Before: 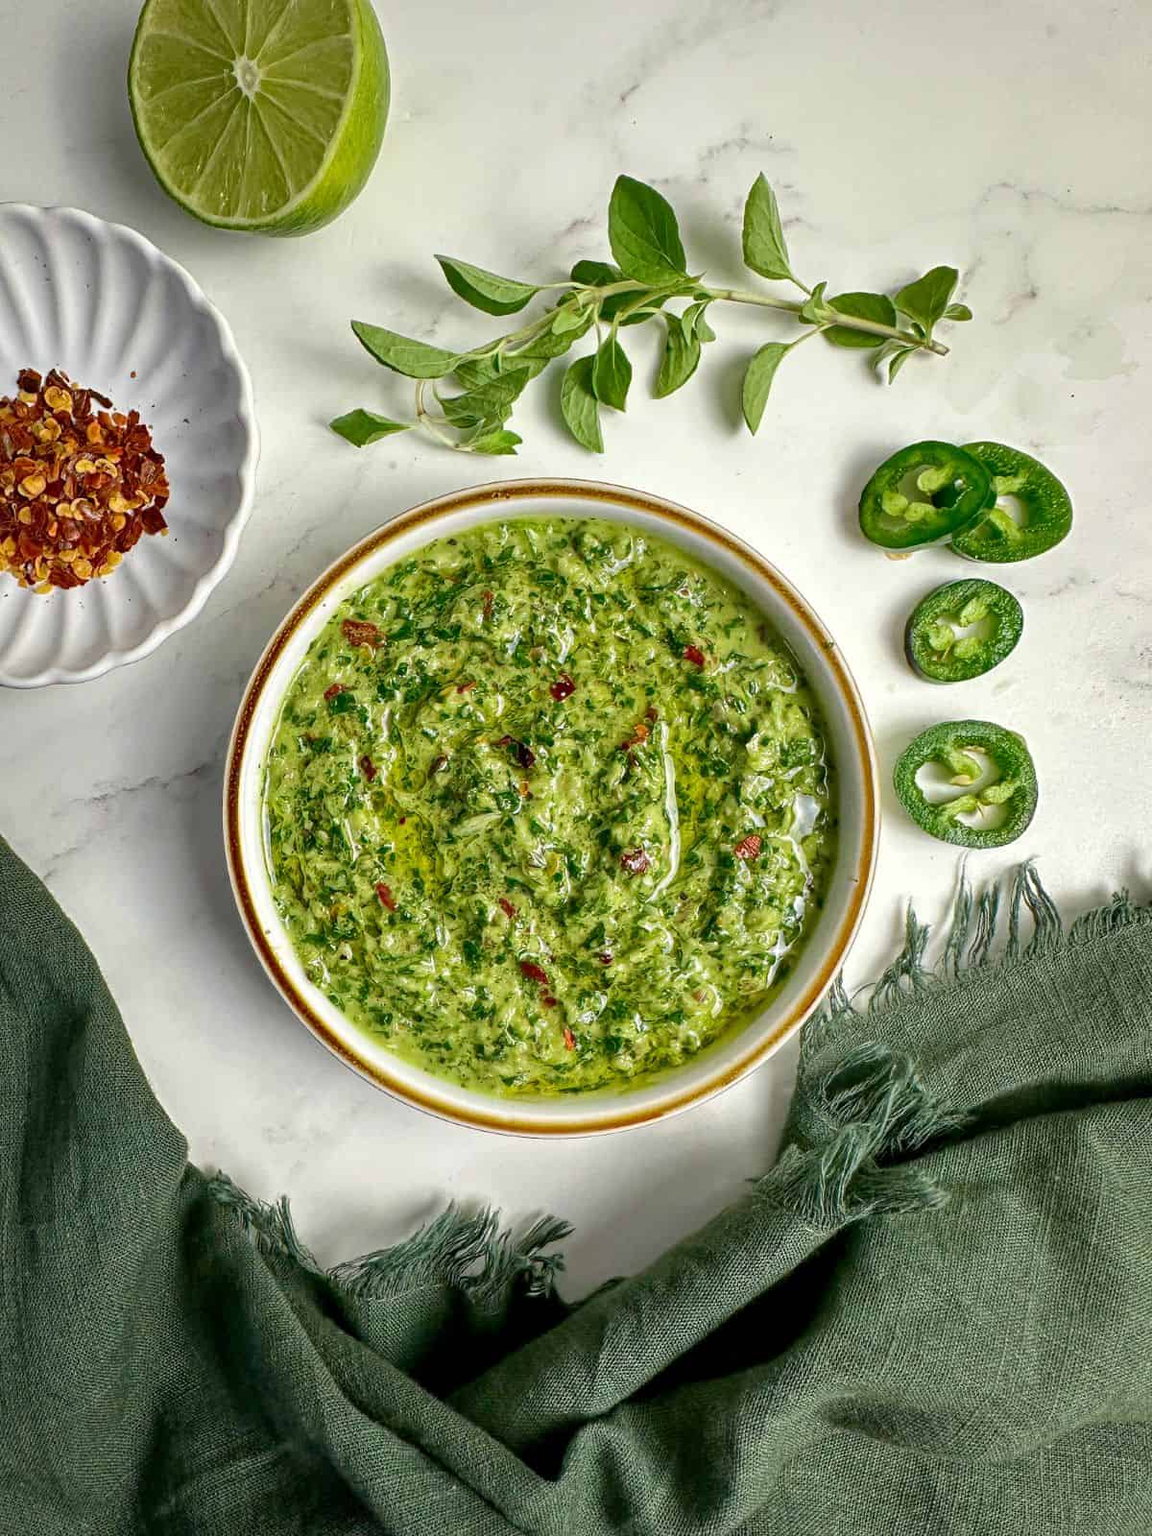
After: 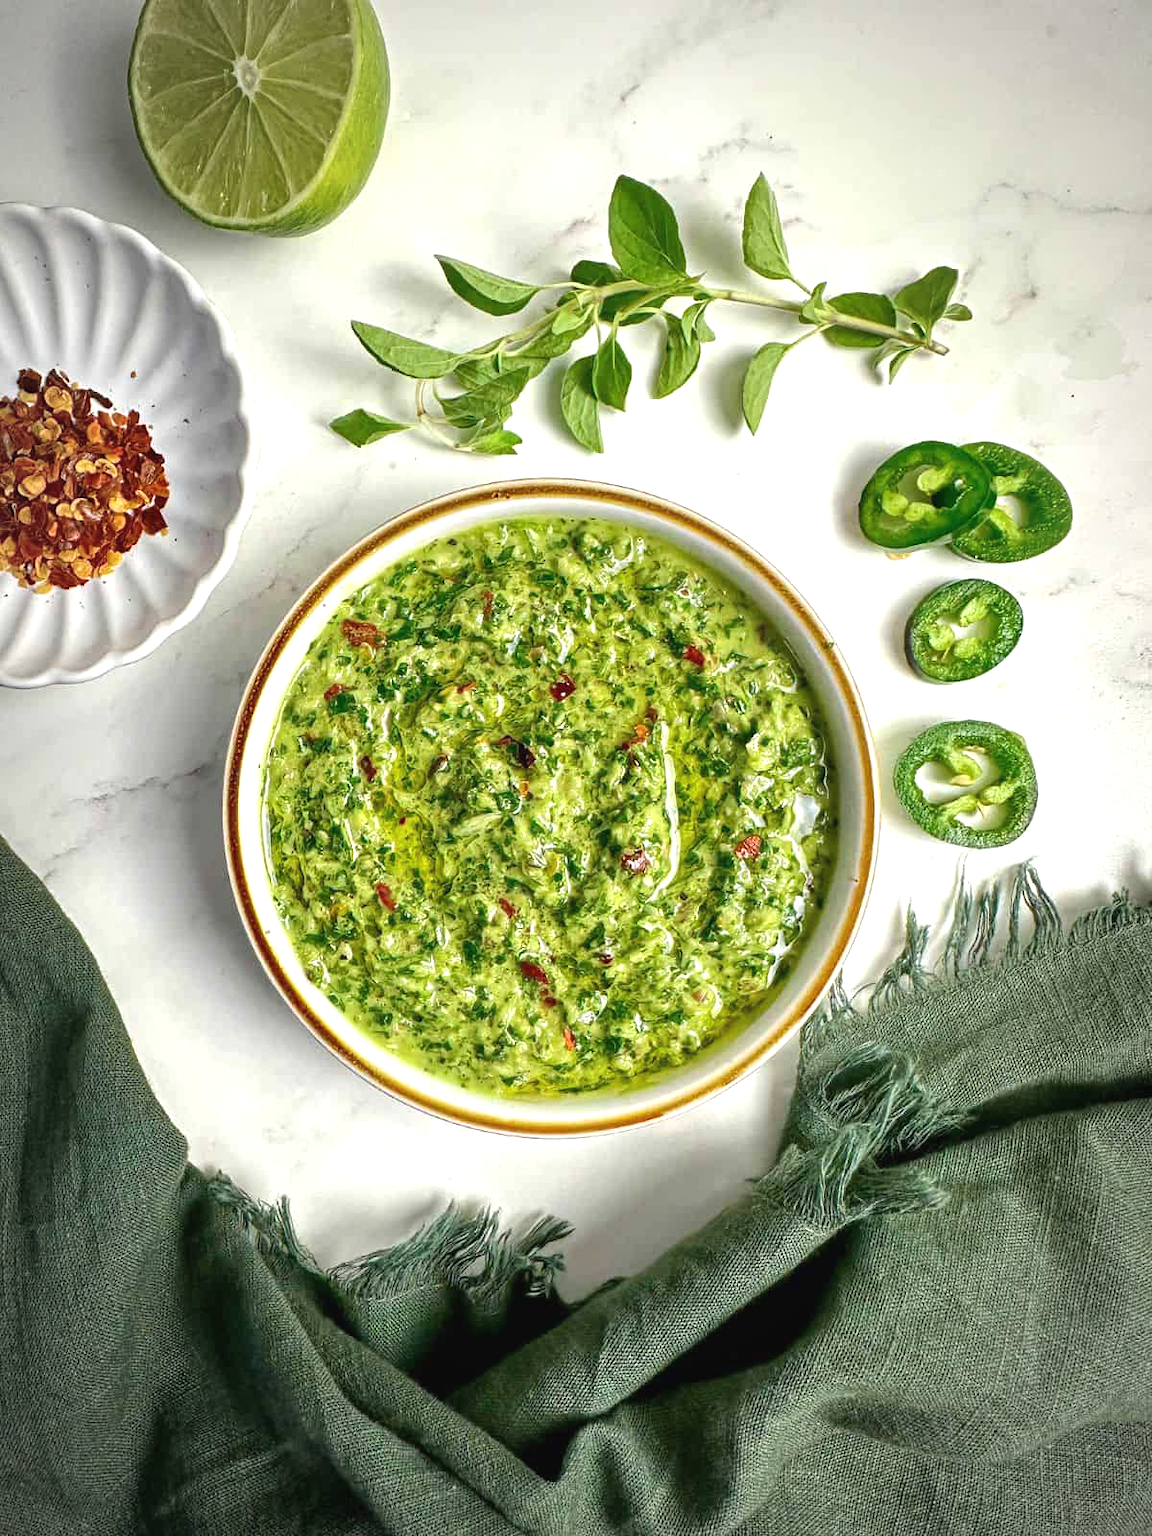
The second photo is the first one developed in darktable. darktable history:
exposure: black level correction -0.002, exposure 0.54 EV, compensate highlight preservation false
vignetting: fall-off radius 70%, automatic ratio true
